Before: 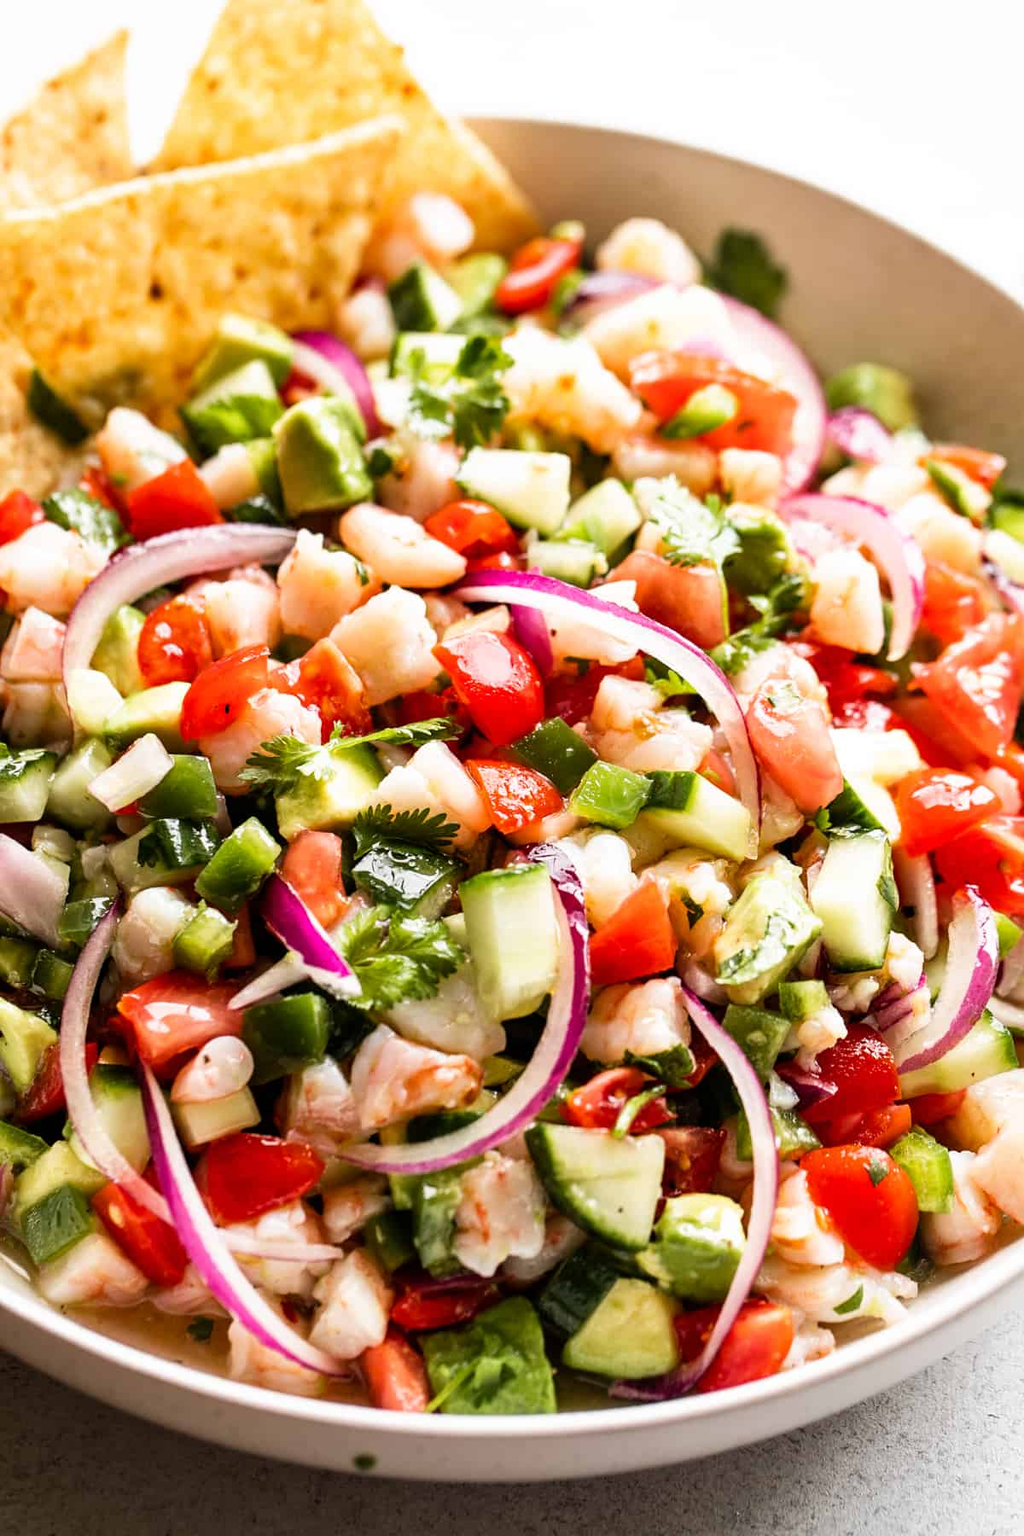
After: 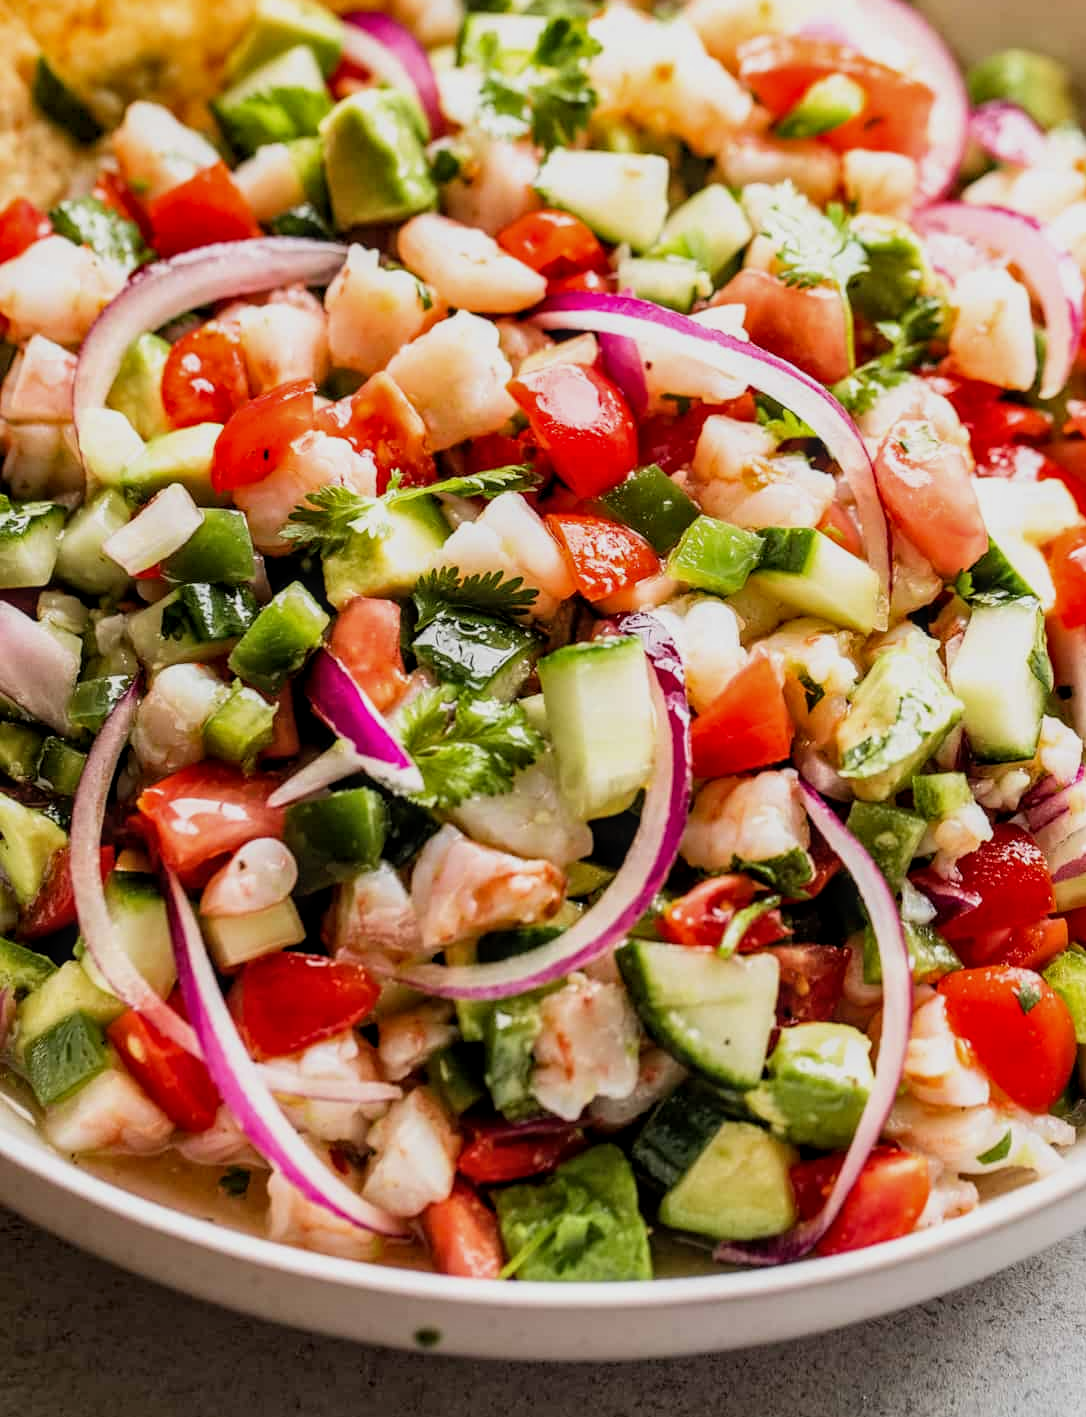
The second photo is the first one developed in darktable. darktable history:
crop: top 20.916%, right 9.437%, bottom 0.316%
filmic rgb: black relative exposure -15 EV, white relative exposure 3 EV, threshold 6 EV, target black luminance 0%, hardness 9.27, latitude 99%, contrast 0.912, shadows ↔ highlights balance 0.505%, add noise in highlights 0, color science v3 (2019), use custom middle-gray values true, iterations of high-quality reconstruction 0, contrast in highlights soft, enable highlight reconstruction true
local contrast: on, module defaults
